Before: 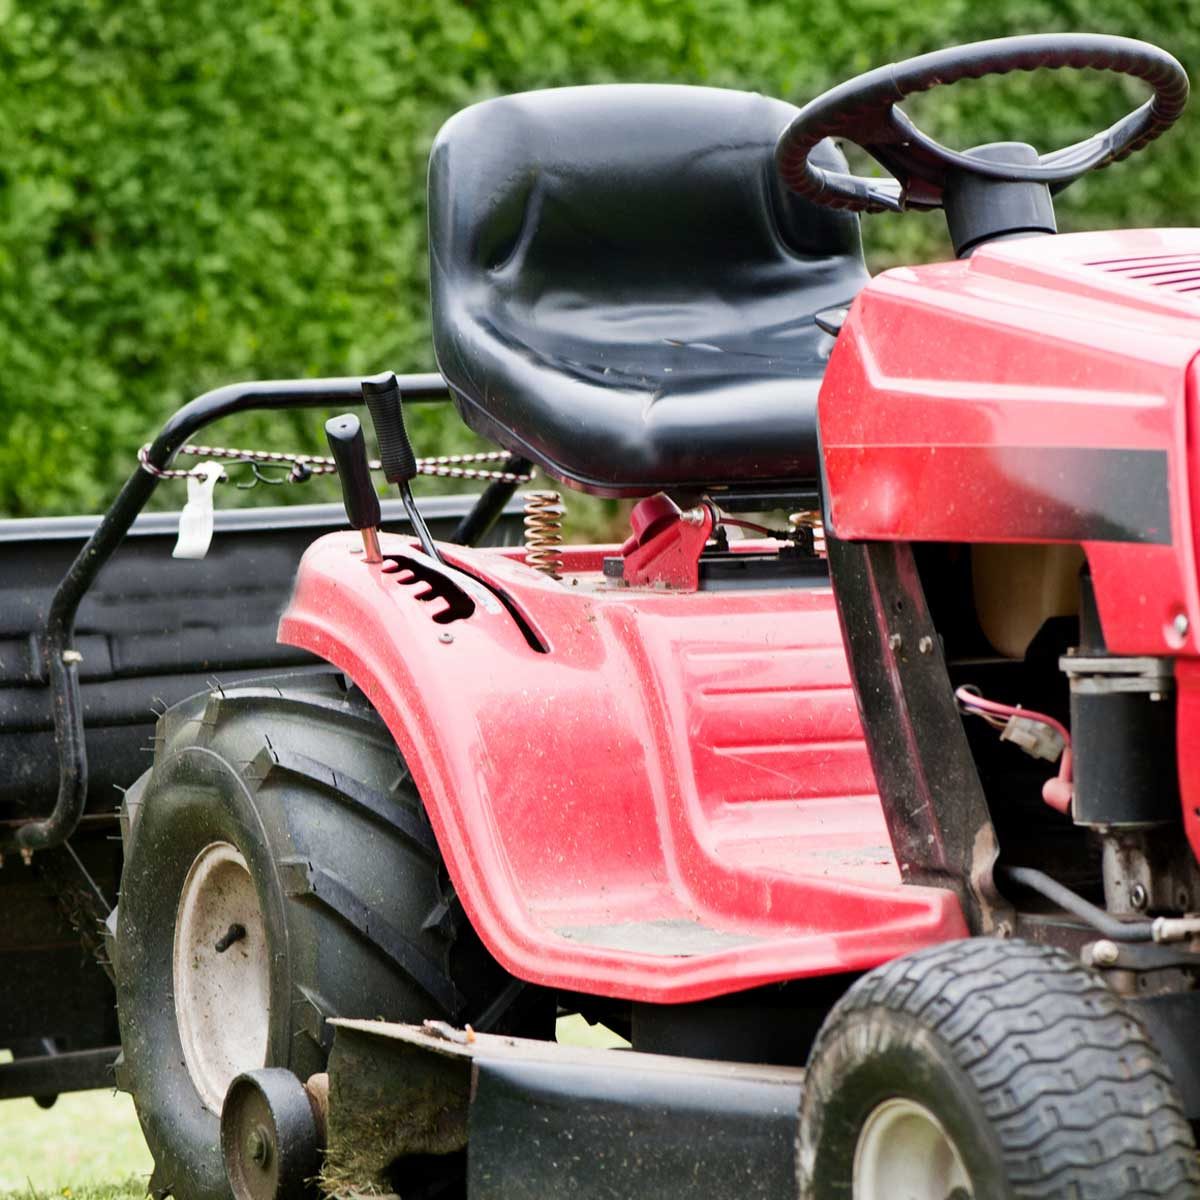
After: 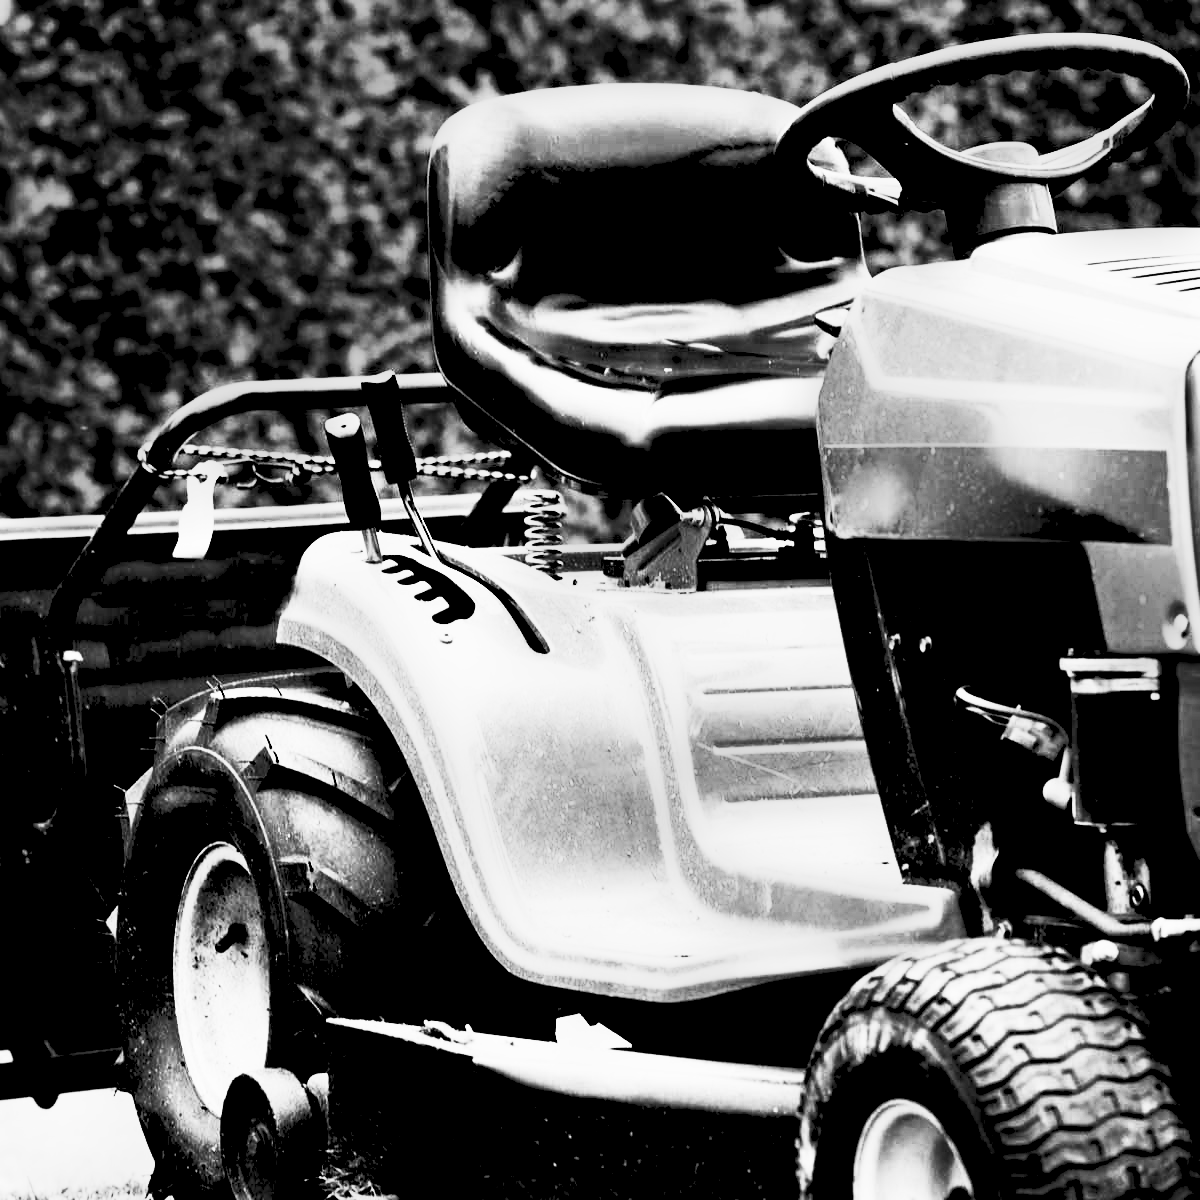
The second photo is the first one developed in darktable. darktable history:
color correction: highlights a* 5.3, highlights b* 24.26, shadows a* -15.58, shadows b* 4.02
monochrome: on, module defaults
contrast brightness saturation: contrast 0.83, brightness 0.59, saturation 0.59
exposure: black level correction 0.1, exposure -0.092 EV, compensate highlight preservation false
